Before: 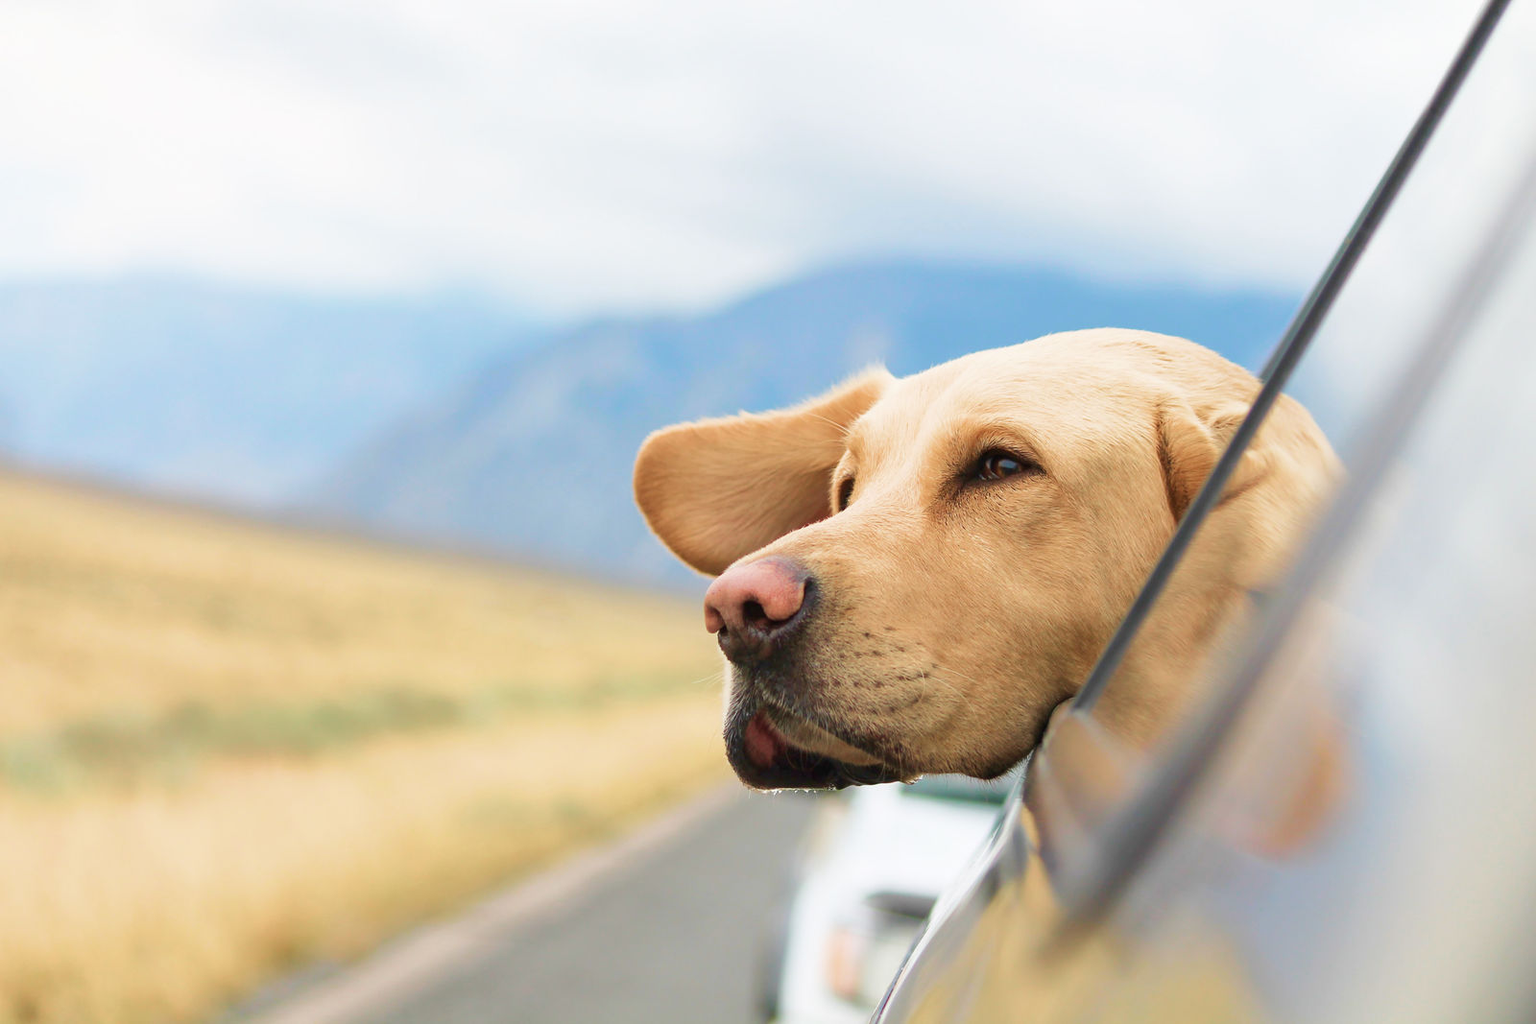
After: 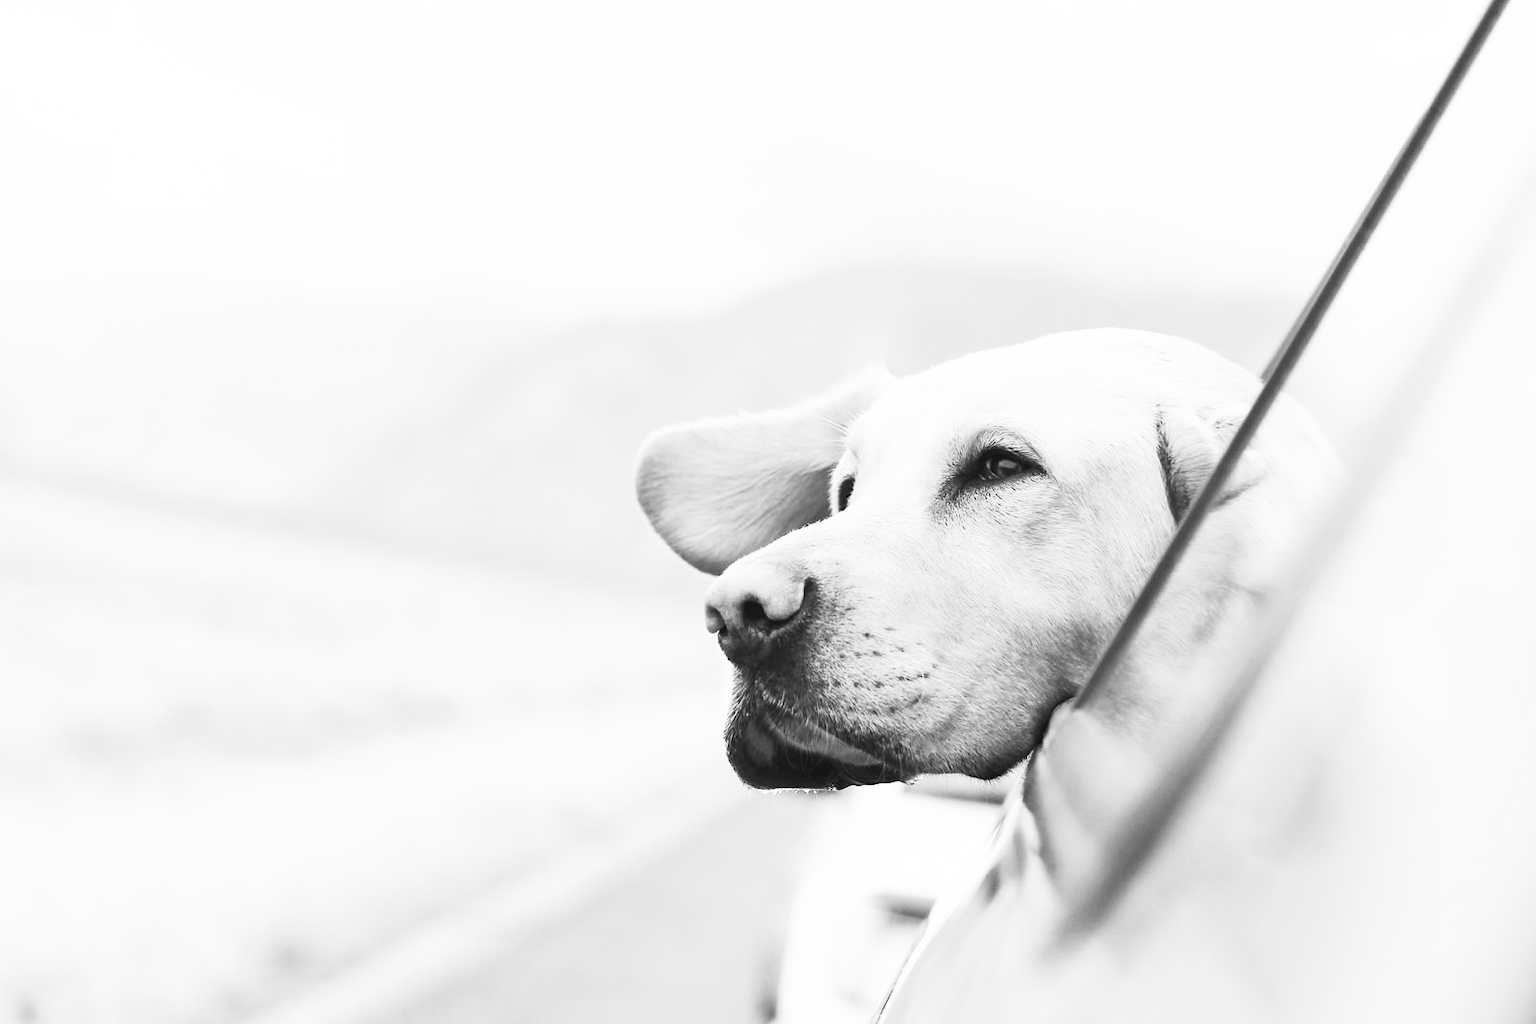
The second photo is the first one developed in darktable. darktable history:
contrast brightness saturation: contrast 0.53, brightness 0.47, saturation -1
